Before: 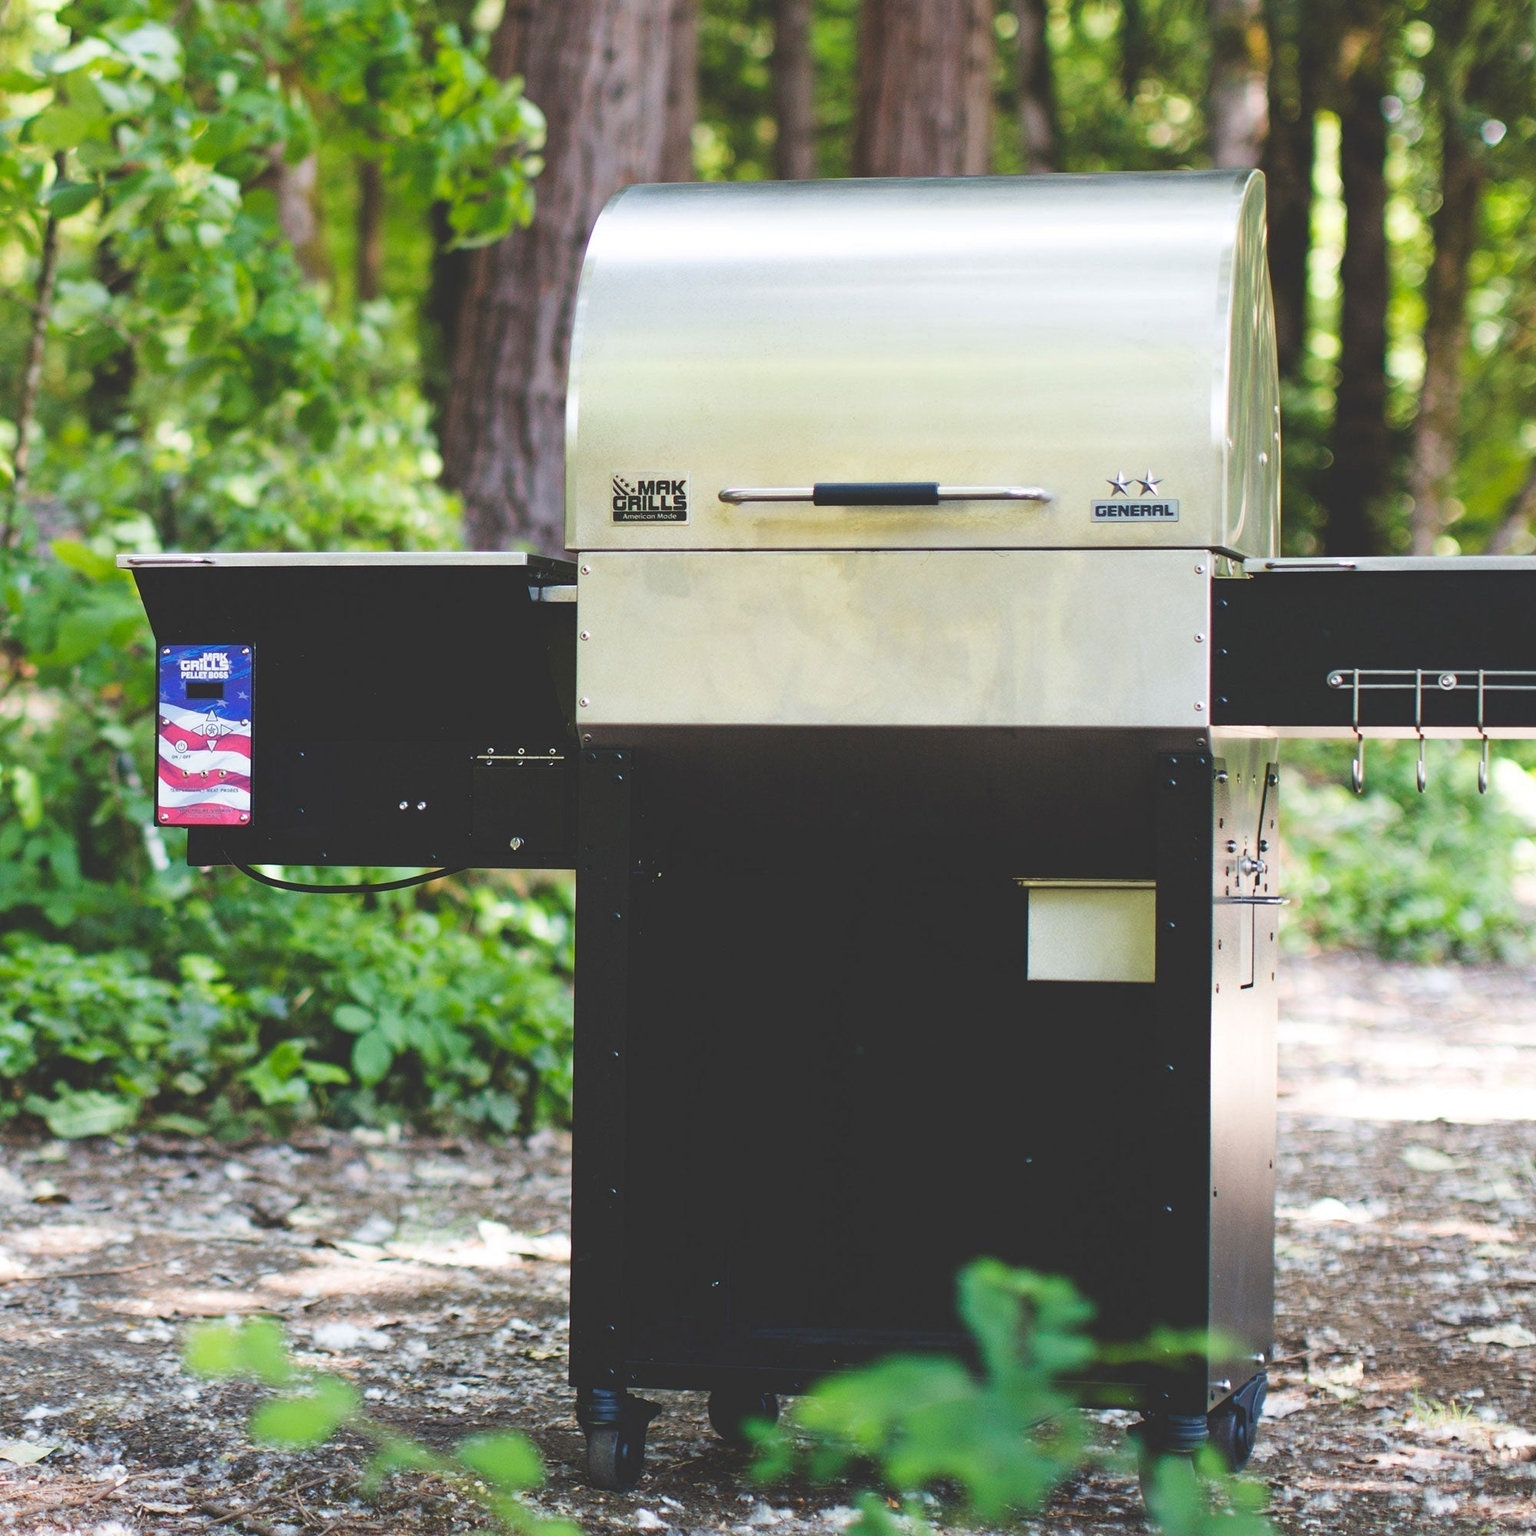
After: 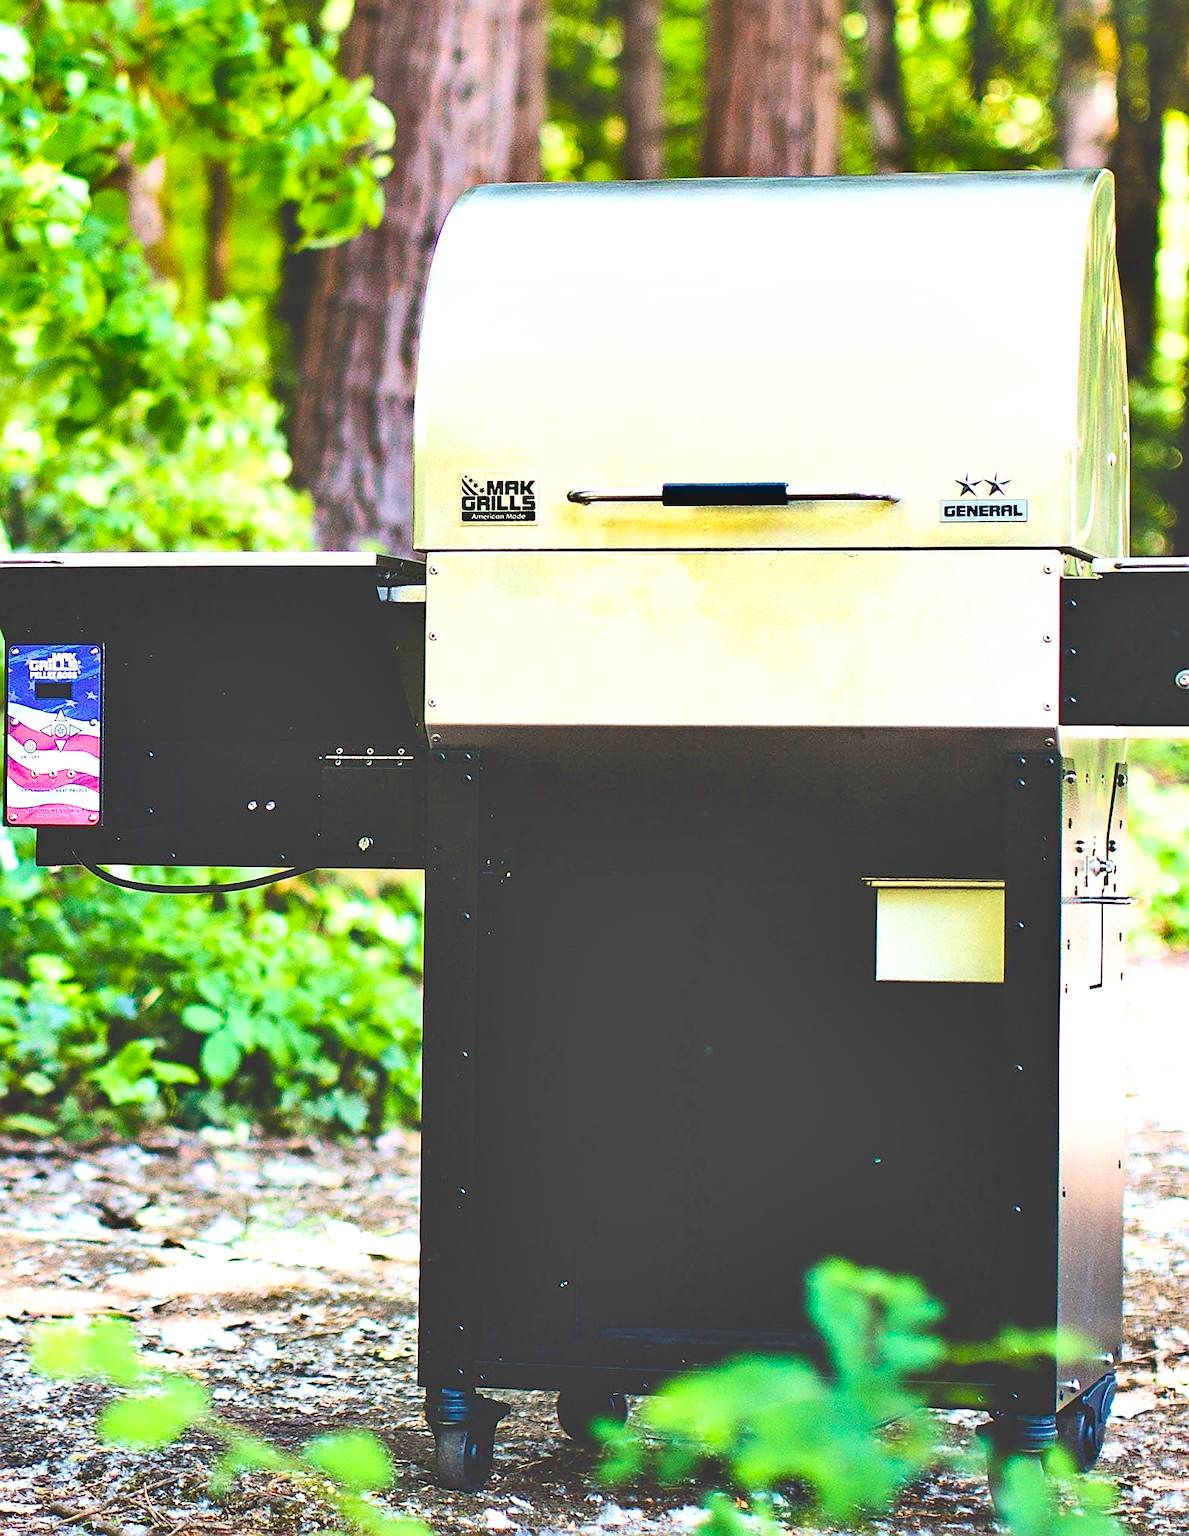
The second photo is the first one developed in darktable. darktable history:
shadows and highlights: white point adjustment 0.05, highlights color adjustment 55.9%, soften with gaussian
exposure: black level correction 0, exposure 0.7 EV, compensate exposure bias true, compensate highlight preservation false
sharpen: radius 1.4, amount 1.25, threshold 0.7
contrast brightness saturation: contrast 0.24, brightness 0.09
crop: left 9.88%, right 12.664%
velvia: strength 51%, mid-tones bias 0.51
